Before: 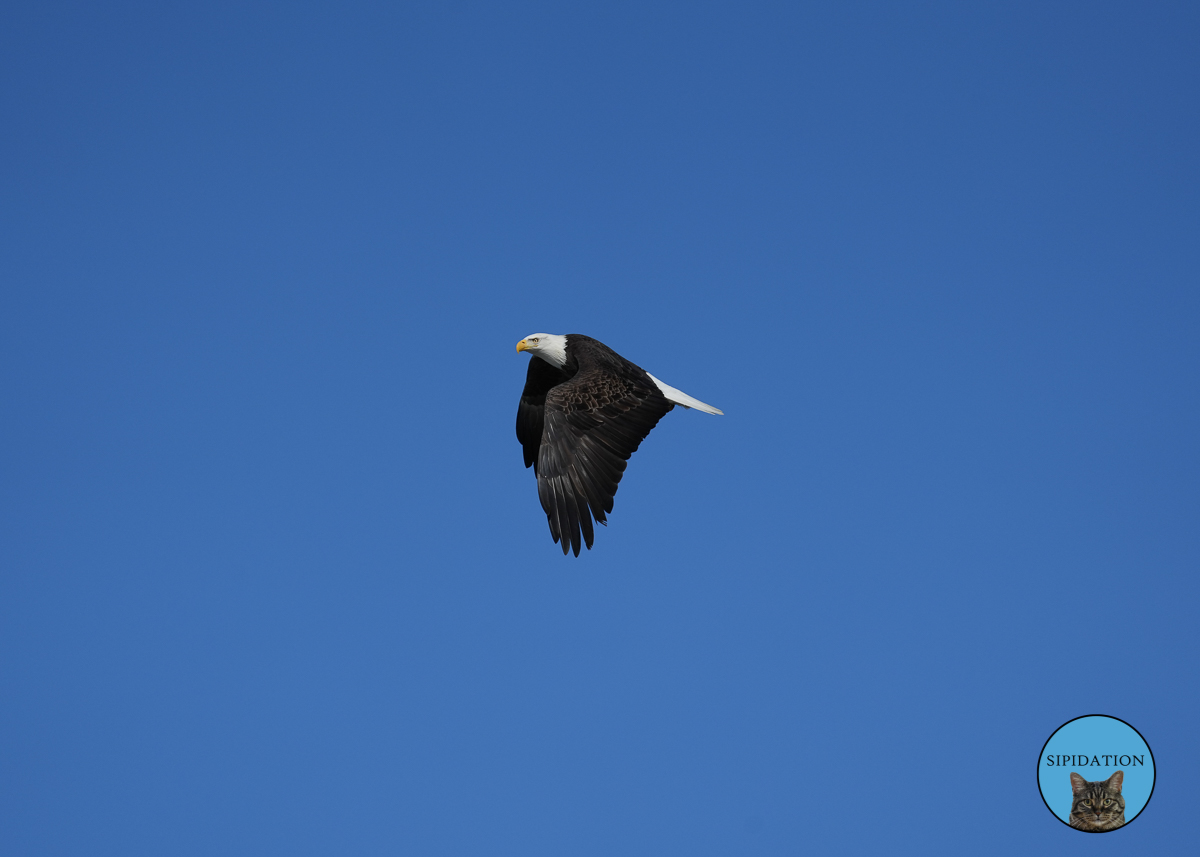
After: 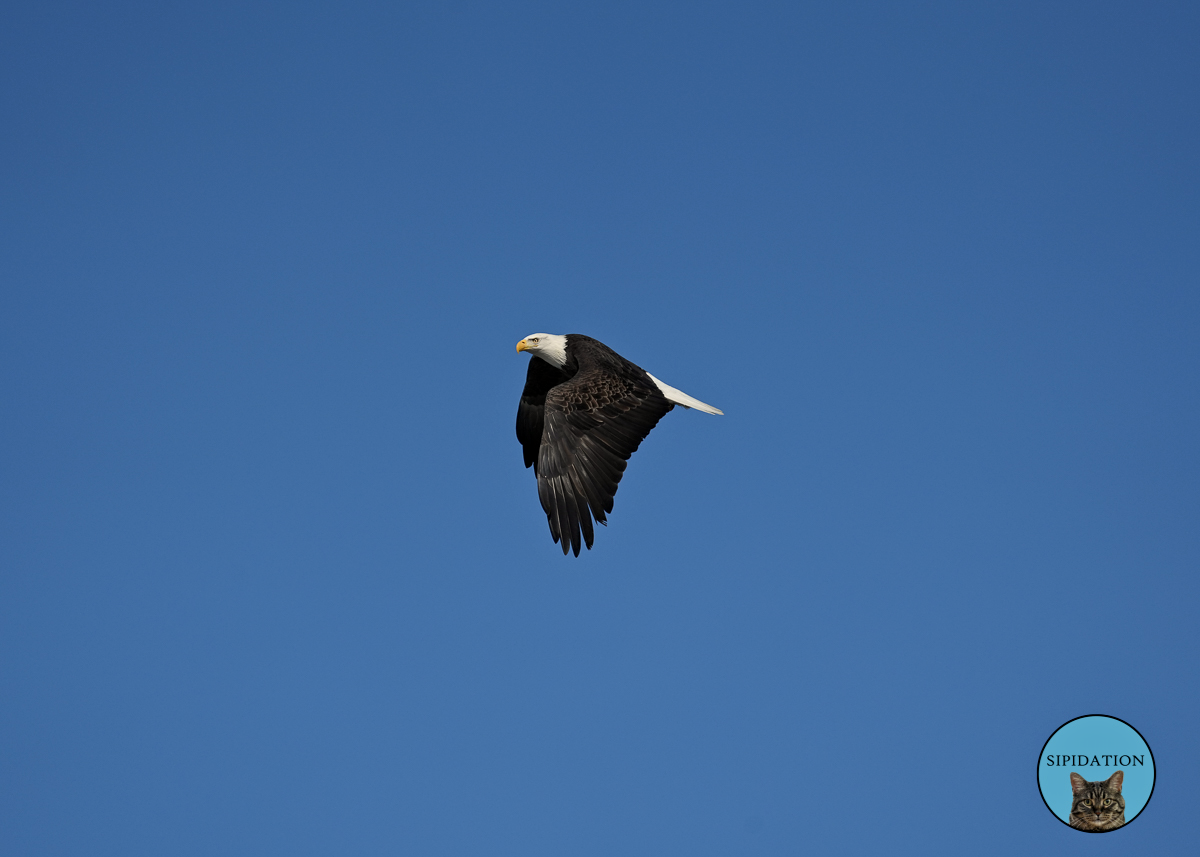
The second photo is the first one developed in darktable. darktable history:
white balance: red 1.045, blue 0.932
contrast equalizer: y [[0.5, 0.501, 0.532, 0.538, 0.54, 0.541], [0.5 ×6], [0.5 ×6], [0 ×6], [0 ×6]]
